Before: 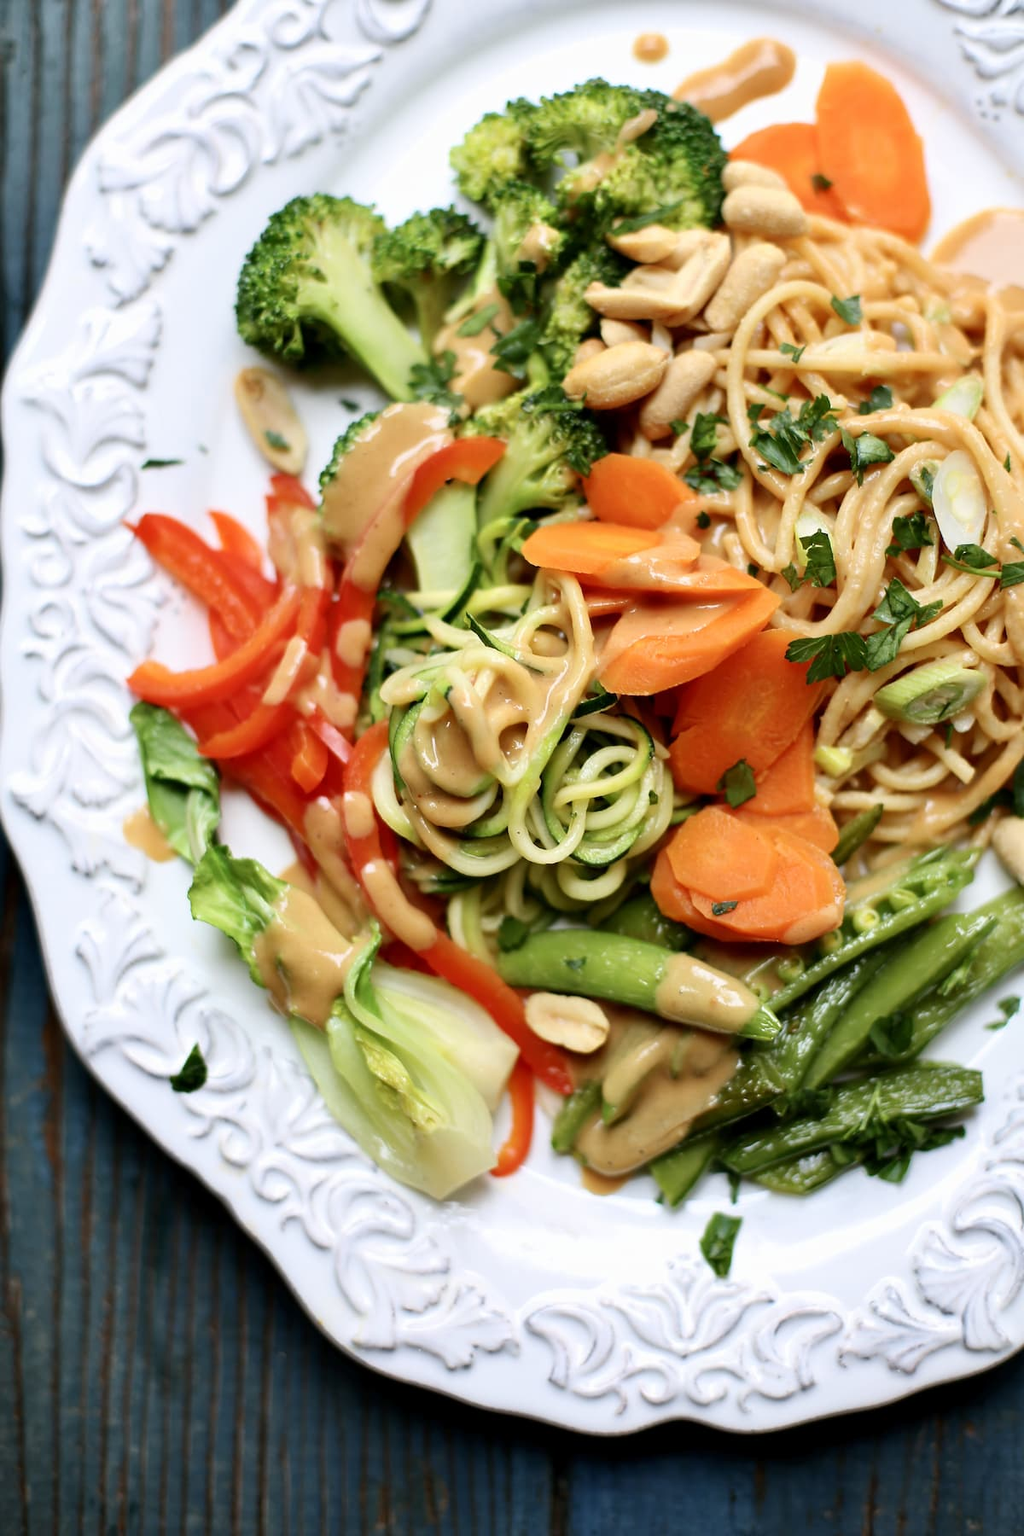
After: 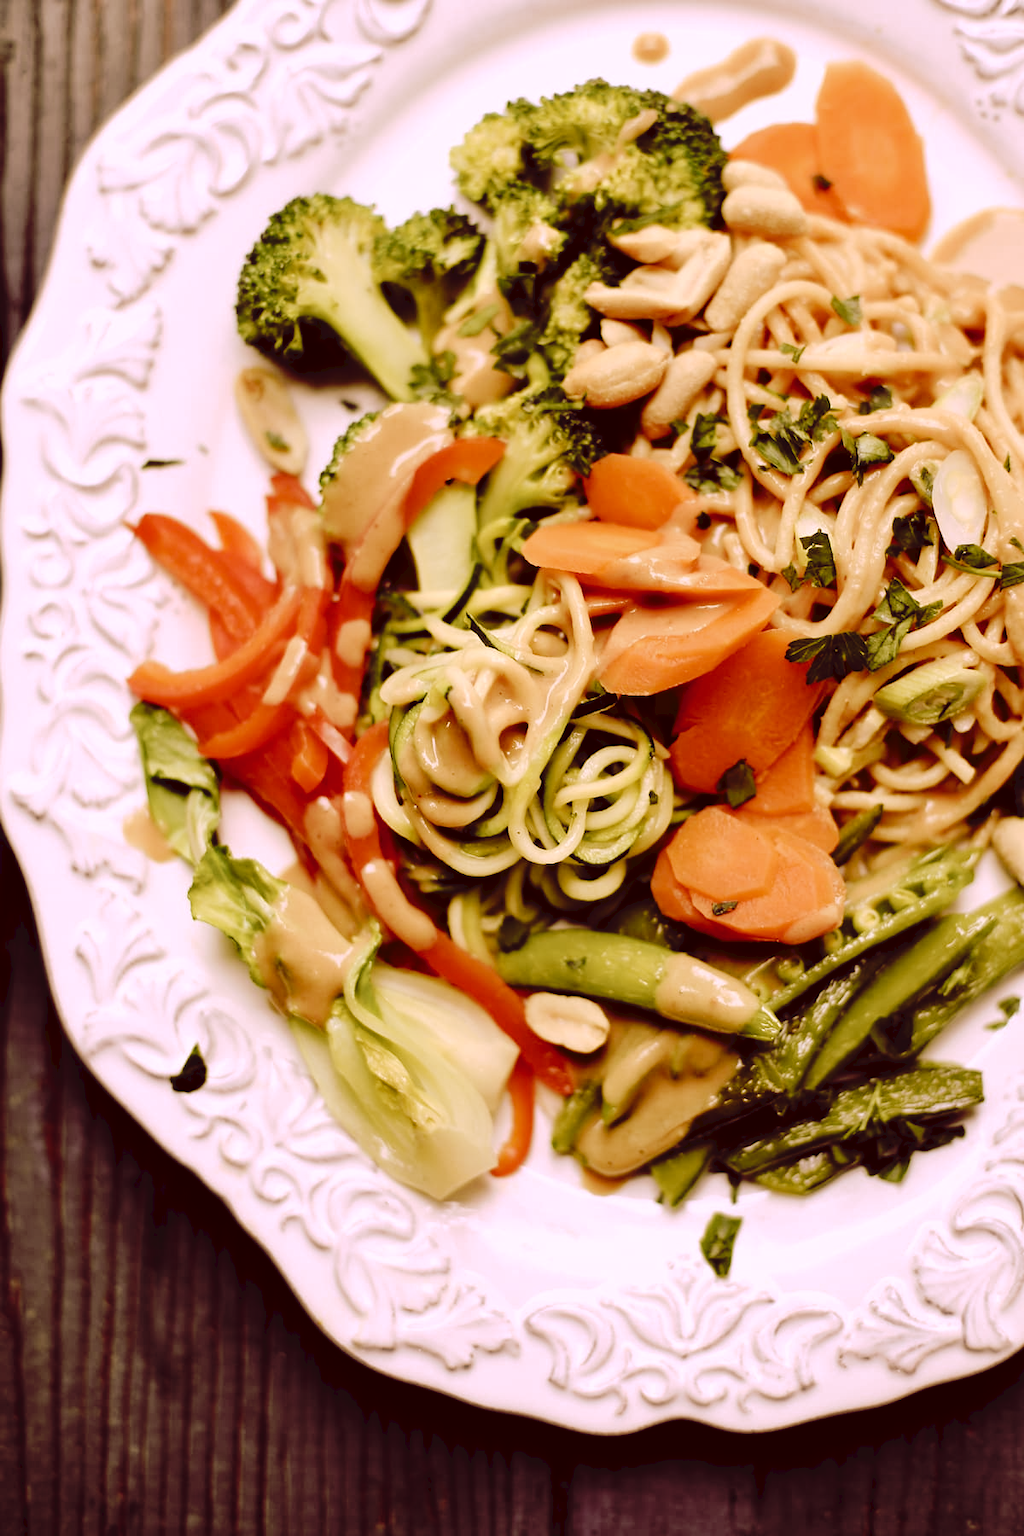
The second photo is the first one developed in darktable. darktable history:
tone curve: curves: ch0 [(0, 0) (0.003, 0.041) (0.011, 0.042) (0.025, 0.041) (0.044, 0.043) (0.069, 0.048) (0.1, 0.059) (0.136, 0.079) (0.177, 0.107) (0.224, 0.152) (0.277, 0.235) (0.335, 0.331) (0.399, 0.427) (0.468, 0.512) (0.543, 0.595) (0.623, 0.668) (0.709, 0.736) (0.801, 0.813) (0.898, 0.891) (1, 1)], preserve colors none
color look up table: target L [94.83, 92.91, 88.38, 87.38, 76.2, 72.9, 73.77, 61.99, 56.33, 50.43, 34.83, 4.899, 201.85, 87.3, 74.77, 69.47, 55.21, 56.51, 54.5, 47.04, 44.74, 36.78, 28.14, 21.08, 6.702, 96.25, 87.33, 81.3, 65.82, 66.26, 74.59, 61.58, 52.17, 58.65, 68.97, 40.21, 31.36, 35.38, 46.88, 27.81, 23.68, 24.94, 4.453, 92.85, 86.4, 78.25, 56.21, 64.01, 43.37], target a [6.403, 9.723, -28.03, -13.74, -5.139, -15.46, 6.289, 11.57, -31.27, -1.415, -17.28, 31.88, 0, 4.507, 25.8, 34.49, 63.95, 49.05, 68, 34.77, 22.7, 46, 10.59, 30.96, 38.68, 15.86, 17.19, 22.15, 14.99, 43.66, 39.39, 22.31, 35.65, 31.18, 31.63, 52.37, 9.687, 17.18, 44.36, 32.18, 28.58, 29.52, 30.94, -8.686, 7.488, 0.515, 11.5, 26.14, -0.757], target b [42.88, 31.16, 87.73, 8.235, 73.51, 44.9, 57.46, 37.59, 47.74, 41.49, 28.11, 8.044, -0.001, 59.4, 37.14, 66.1, 45.35, 34.37, 21.2, 40.97, 25.53, 38.26, 37.78, 35.53, 10.94, -6.789, -6.851, -17.29, 22.66, -11.08, -27.76, 4.454, 13.69, -13.88, -28.75, -3.285, 11.67, -3.666, -31.07, 7.993, -12.47, -19.4, 6.991, 4.555, -9.11, -2.182, 11.39, -15, 11.12], num patches 49
